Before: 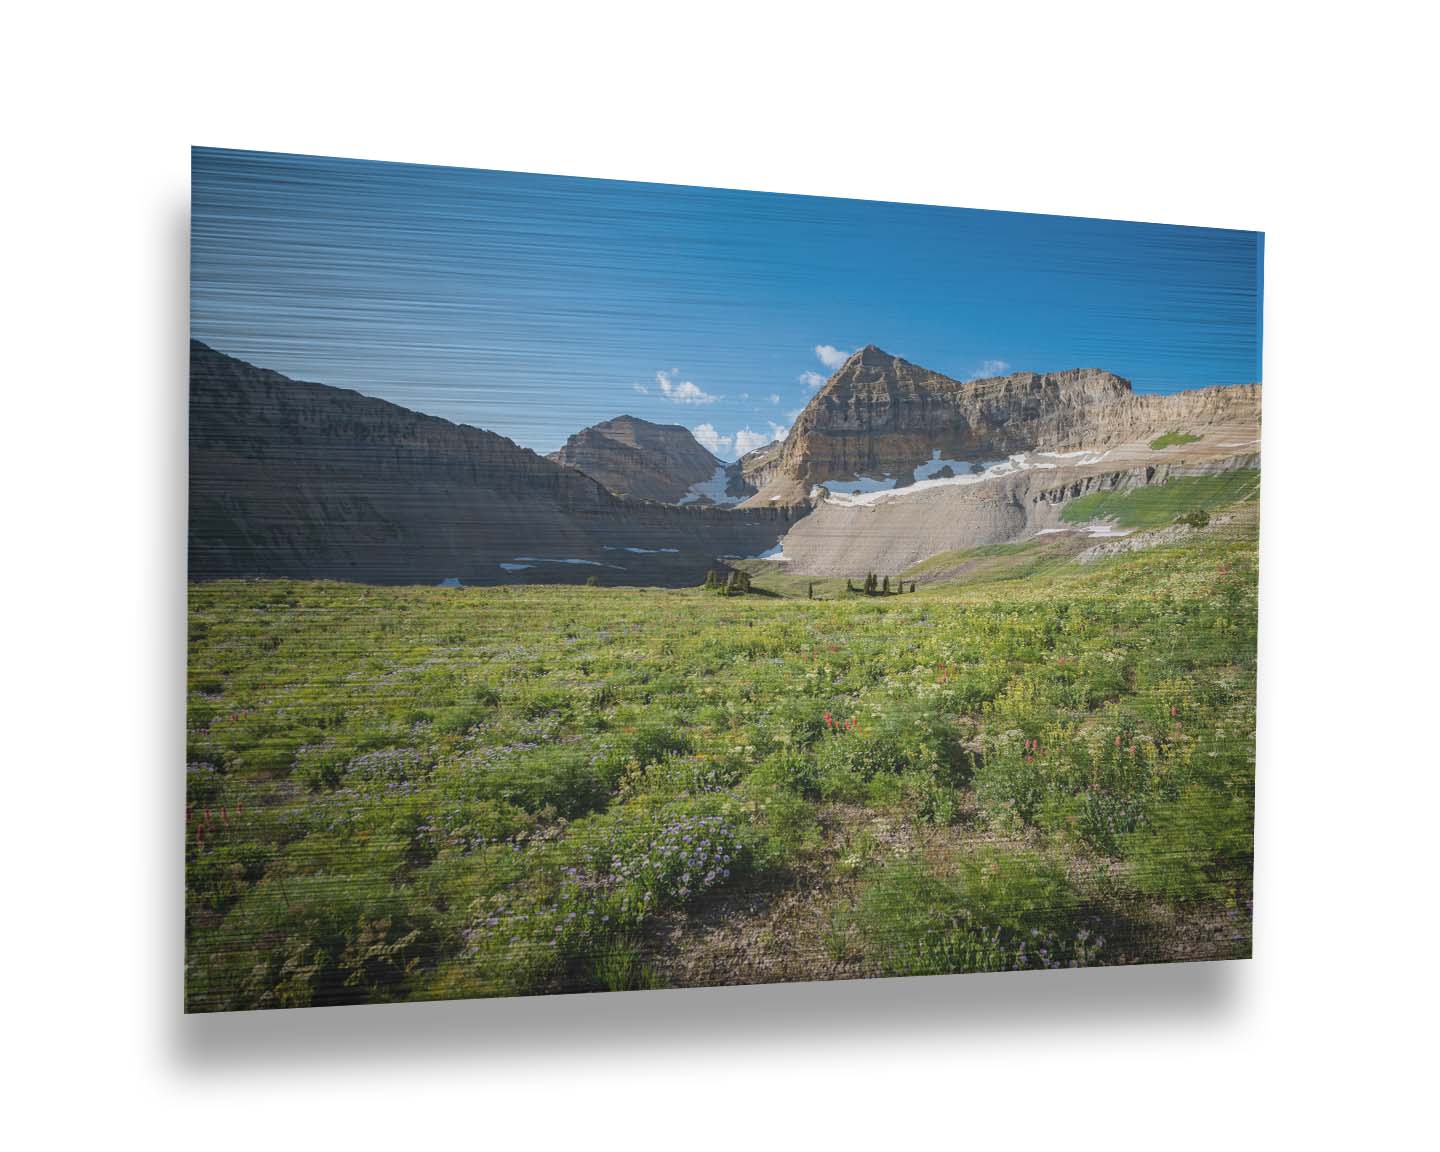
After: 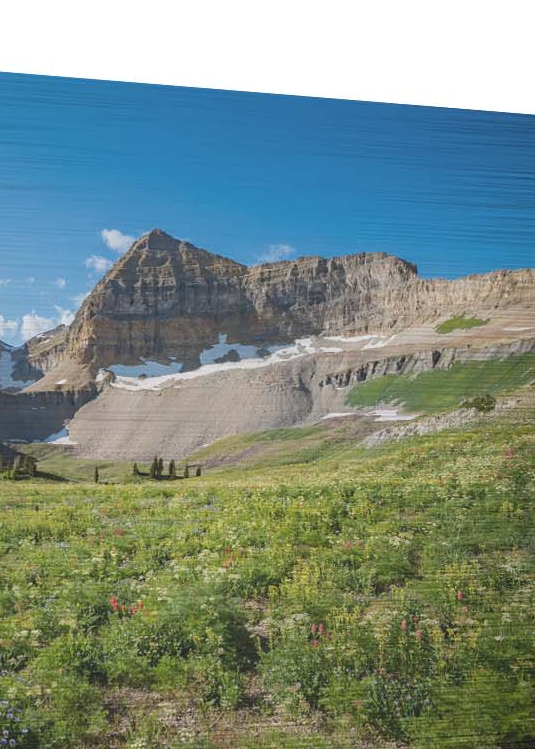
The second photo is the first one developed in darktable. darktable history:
crop and rotate: left 49.585%, top 10.085%, right 13.244%, bottom 24.821%
